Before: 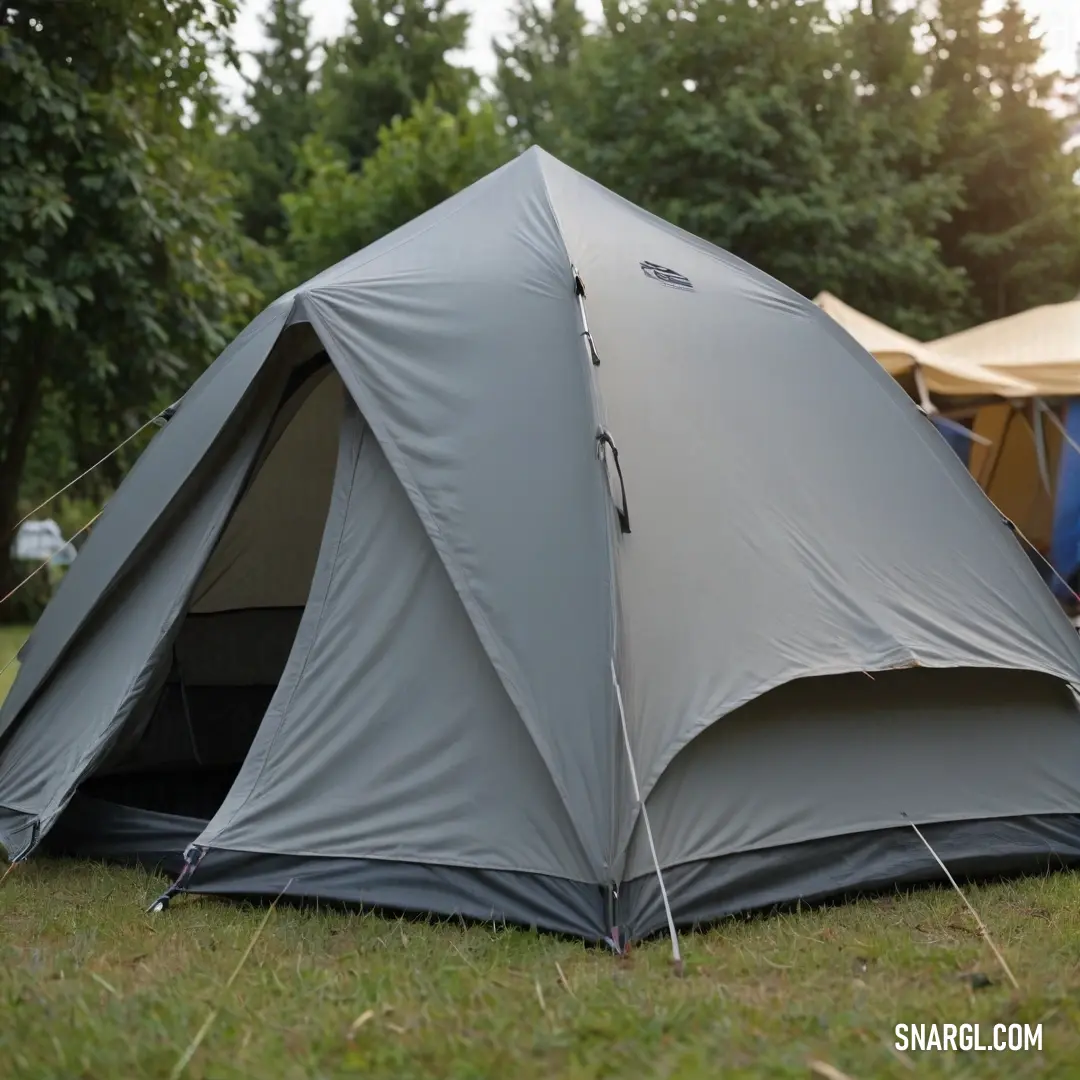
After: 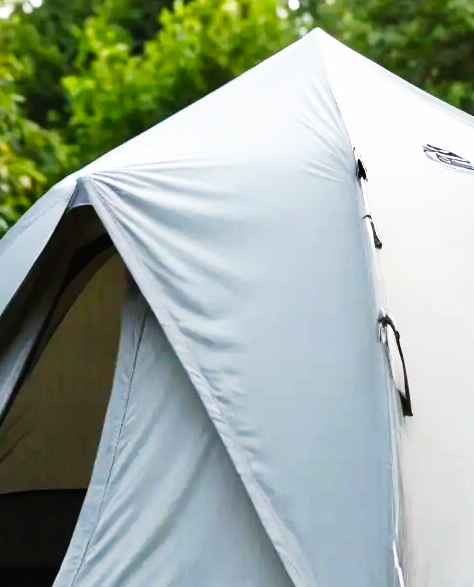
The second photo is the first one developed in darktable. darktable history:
contrast brightness saturation: contrast 0.034, brightness 0.063, saturation 0.127
crop: left 20.191%, top 10.855%, right 35.916%, bottom 34.729%
color balance rgb: perceptual saturation grading › global saturation 20%, perceptual saturation grading › highlights -50.304%, perceptual saturation grading › shadows 30.515%, perceptual brilliance grading › global brilliance 15.656%, perceptual brilliance grading › shadows -35.053%
tone equalizer: on, module defaults
base curve: curves: ch0 [(0, 0) (0.007, 0.004) (0.027, 0.03) (0.046, 0.07) (0.207, 0.54) (0.442, 0.872) (0.673, 0.972) (1, 1)], preserve colors none
